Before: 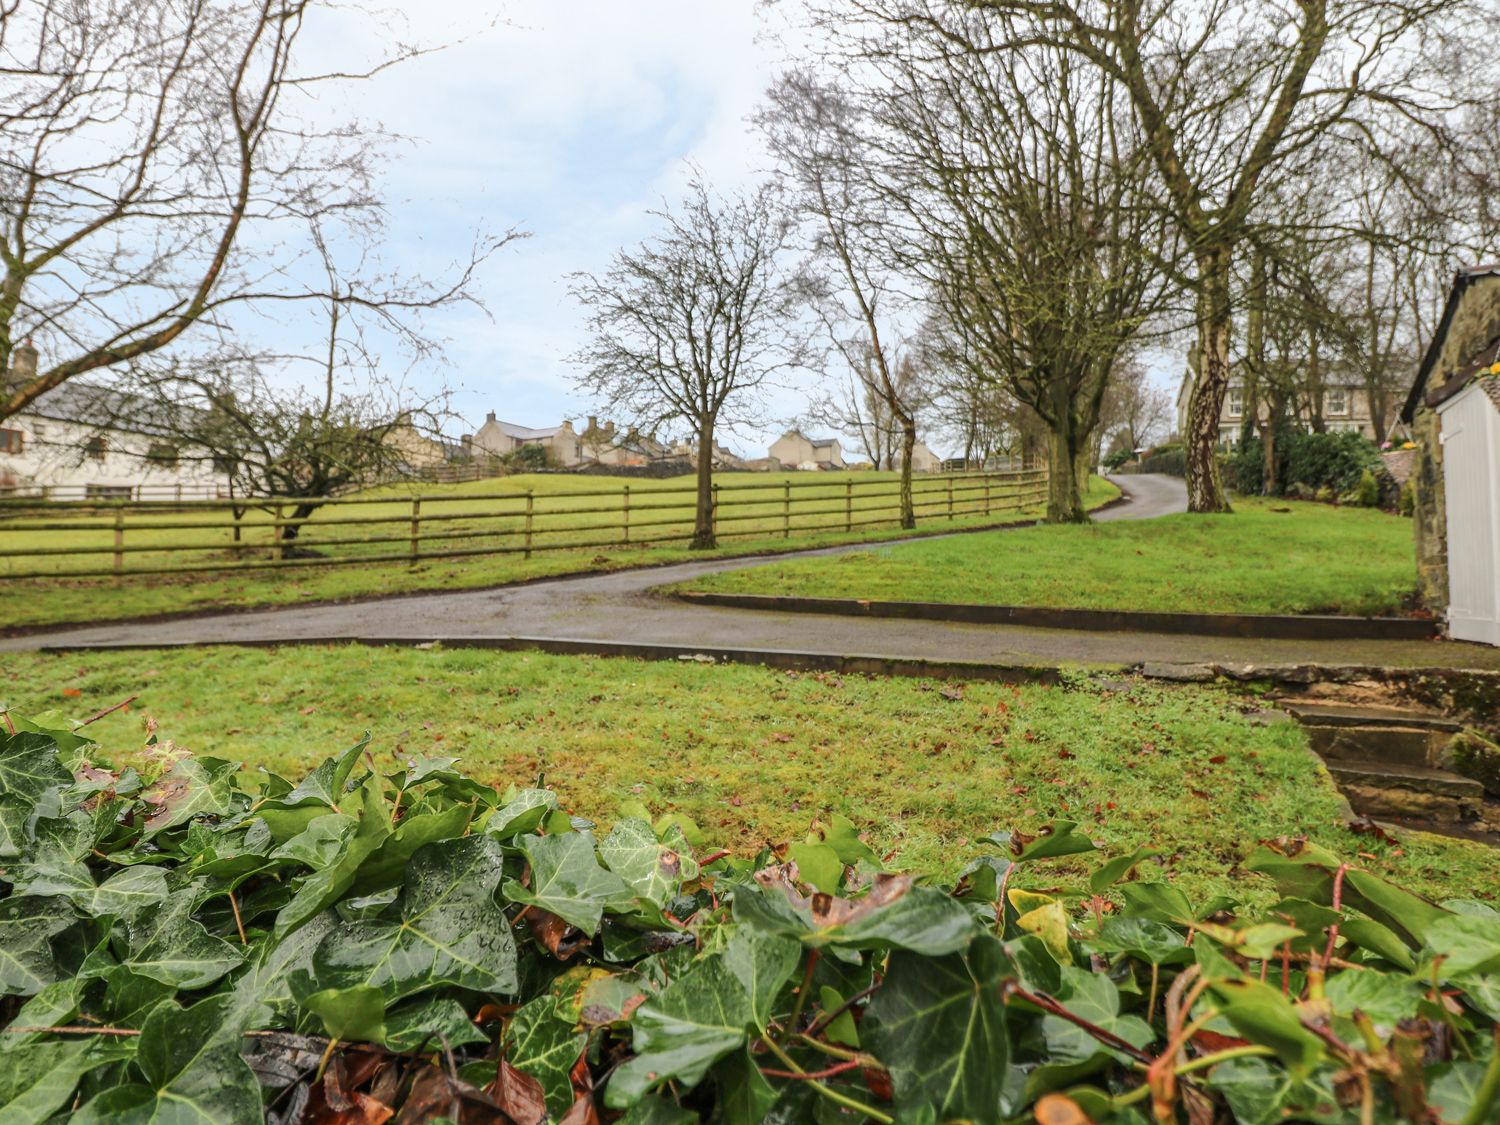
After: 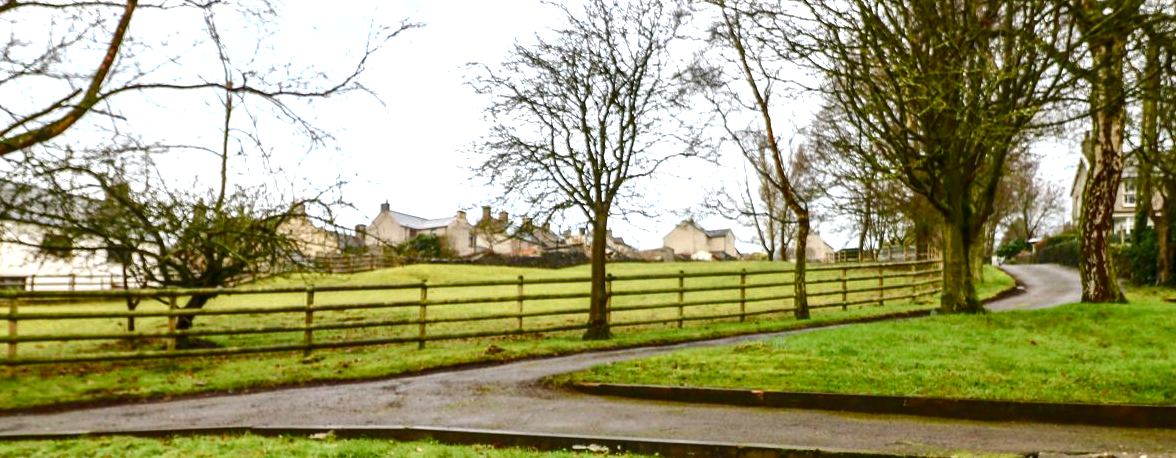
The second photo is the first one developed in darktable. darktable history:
color balance rgb: shadows lift › chroma 1.472%, shadows lift › hue 259.18°, perceptual saturation grading › global saturation 0.662%, perceptual saturation grading › highlights -17.966%, perceptual saturation grading › mid-tones 33.536%, perceptual saturation grading › shadows 50.301%
exposure: black level correction 0, exposure 0.591 EV, compensate highlight preservation false
contrast brightness saturation: contrast 0.1, brightness -0.264, saturation 0.145
crop: left 7.106%, top 18.679%, right 14.444%, bottom 40.524%
